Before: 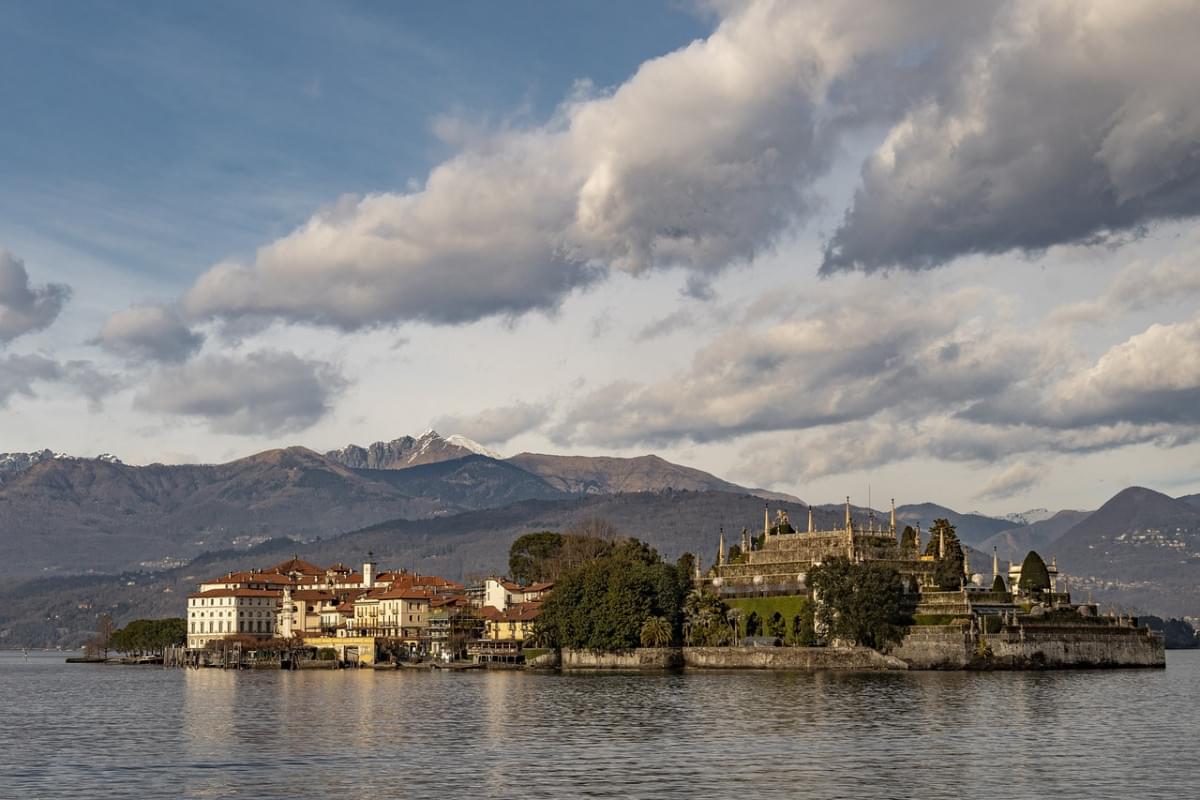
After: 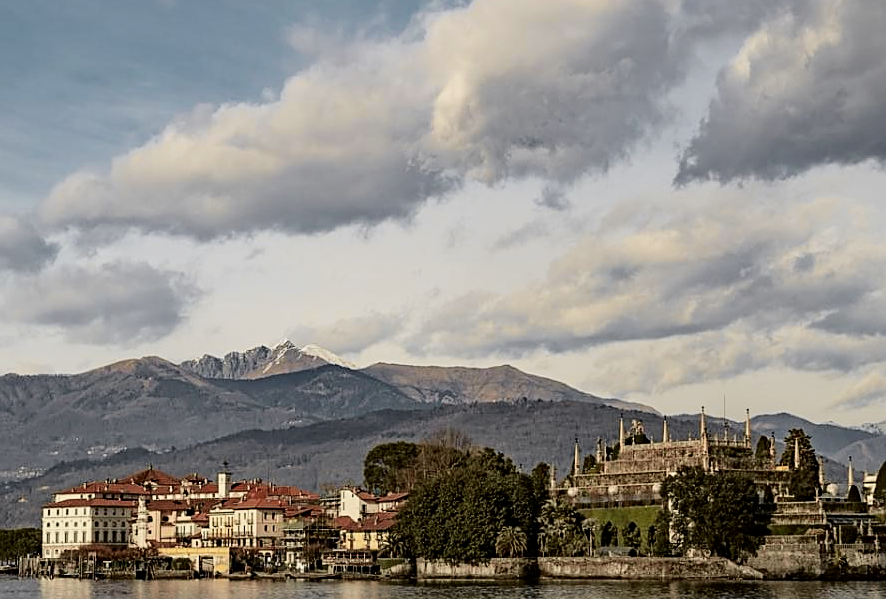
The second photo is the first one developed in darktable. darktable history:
sharpen: on, module defaults
crop and rotate: left 12.156%, top 11.331%, right 13.979%, bottom 13.745%
filmic rgb: black relative exposure -11.39 EV, white relative exposure 3.23 EV, hardness 6.8
tone curve: curves: ch0 [(0.003, 0) (0.066, 0.023) (0.149, 0.094) (0.264, 0.238) (0.395, 0.421) (0.517, 0.56) (0.688, 0.743) (0.813, 0.846) (1, 1)]; ch1 [(0, 0) (0.164, 0.115) (0.337, 0.332) (0.39, 0.398) (0.464, 0.461) (0.501, 0.5) (0.507, 0.503) (0.534, 0.537) (0.577, 0.59) (0.652, 0.681) (0.733, 0.749) (0.811, 0.796) (1, 1)]; ch2 [(0, 0) (0.337, 0.382) (0.464, 0.476) (0.501, 0.502) (0.527, 0.54) (0.551, 0.565) (0.6, 0.59) (0.687, 0.675) (1, 1)], color space Lab, independent channels, preserve colors none
